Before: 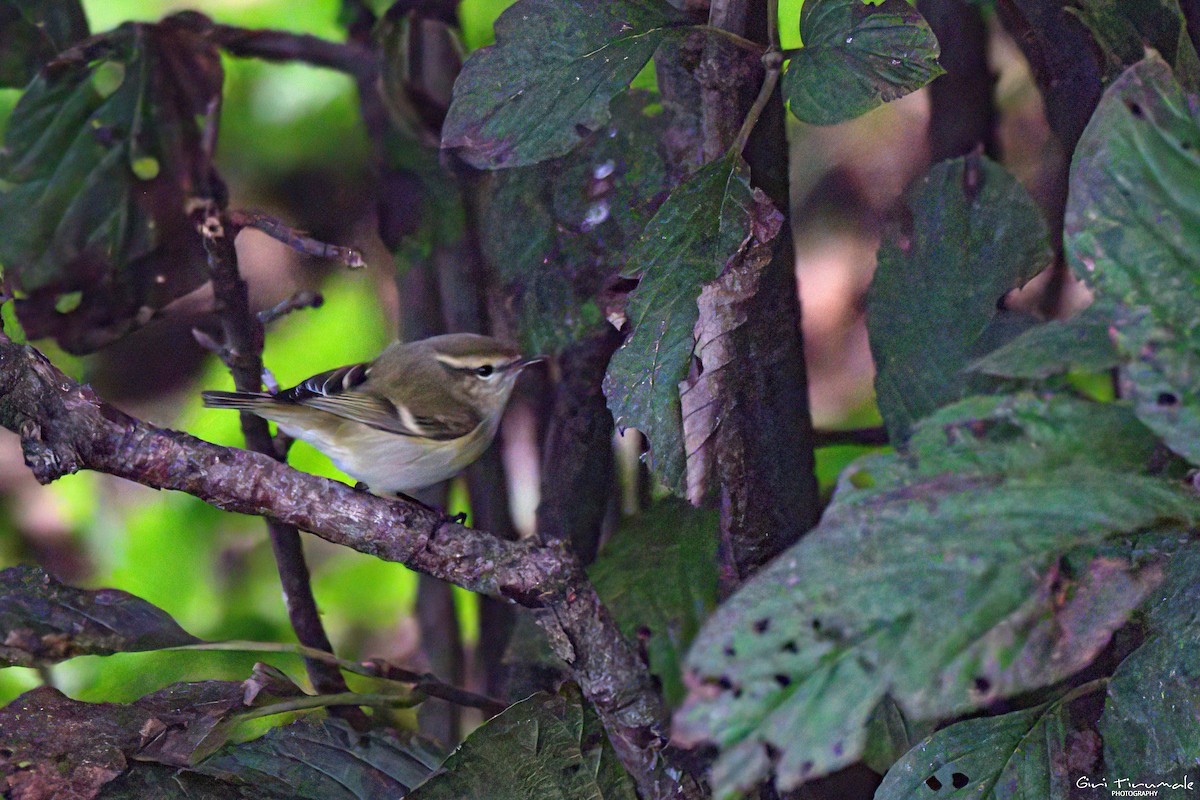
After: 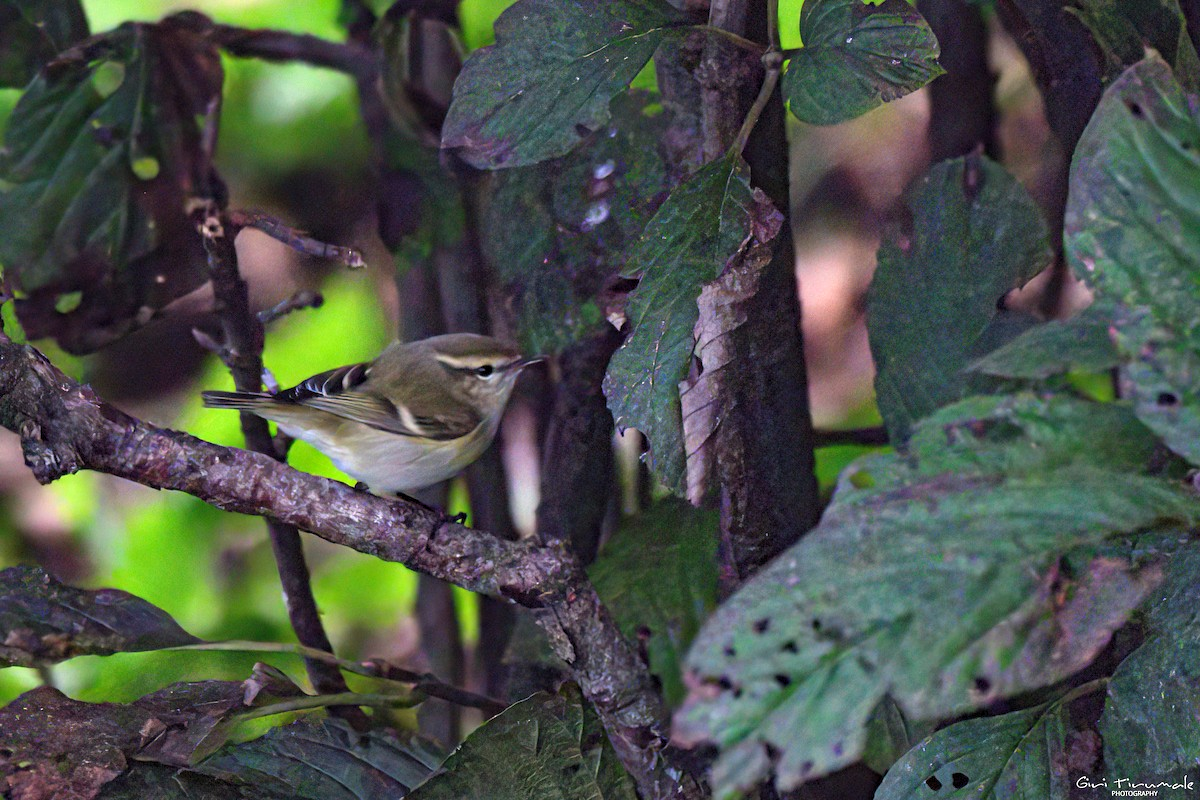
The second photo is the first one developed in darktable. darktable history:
exposure: compensate highlight preservation false
levels: levels [0.016, 0.492, 0.969]
